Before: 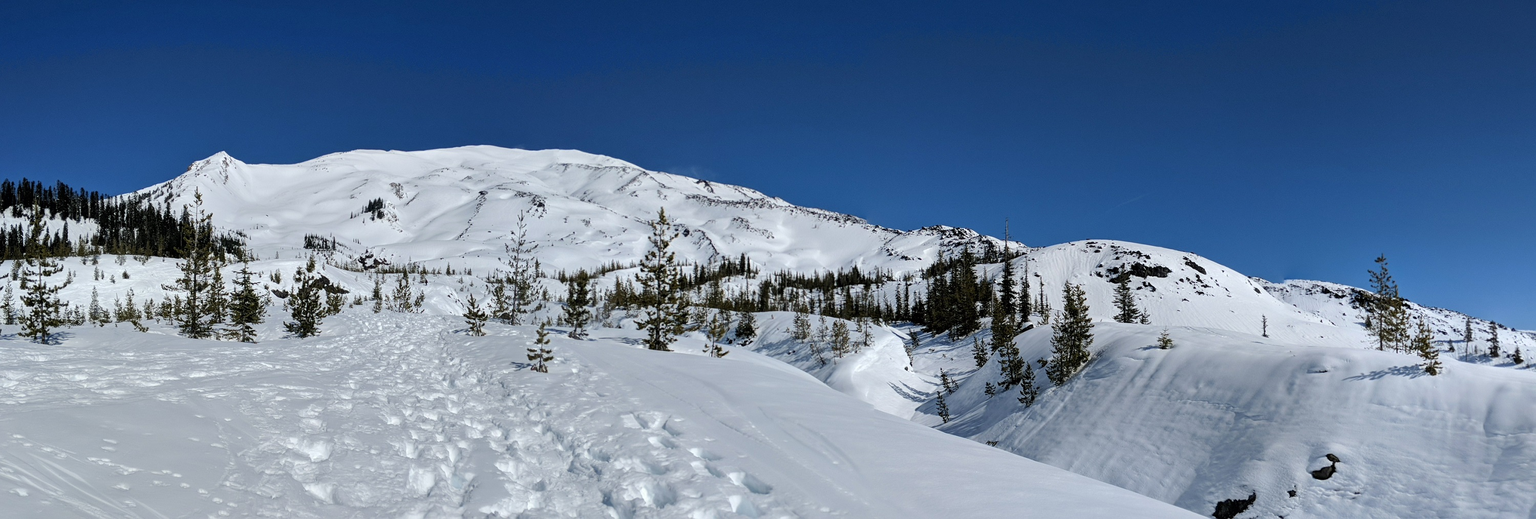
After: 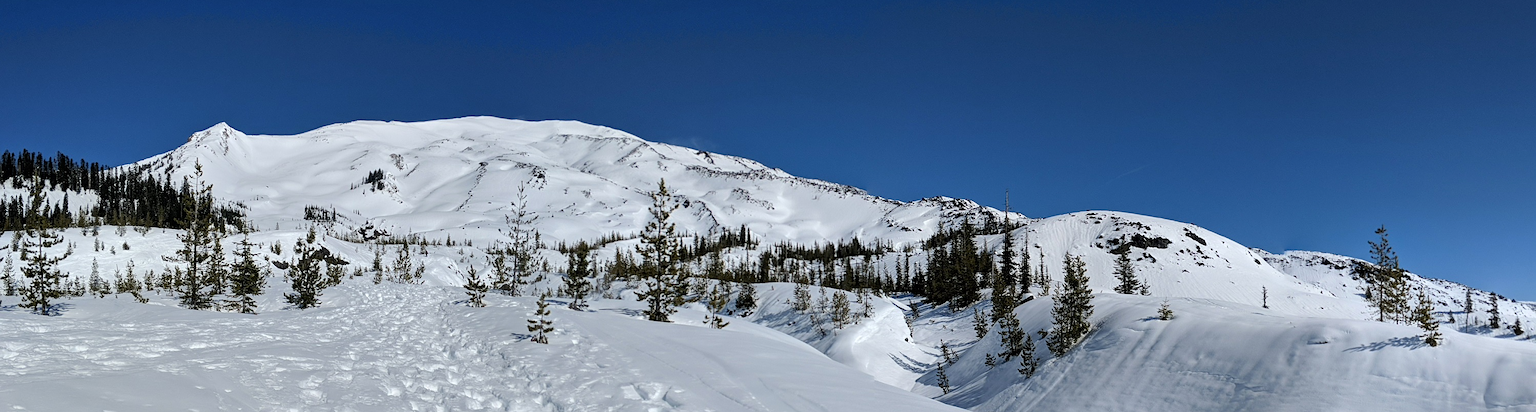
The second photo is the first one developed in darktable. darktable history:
crop and rotate: top 5.66%, bottom 14.876%
sharpen: amount 0.201
tone equalizer: on, module defaults
